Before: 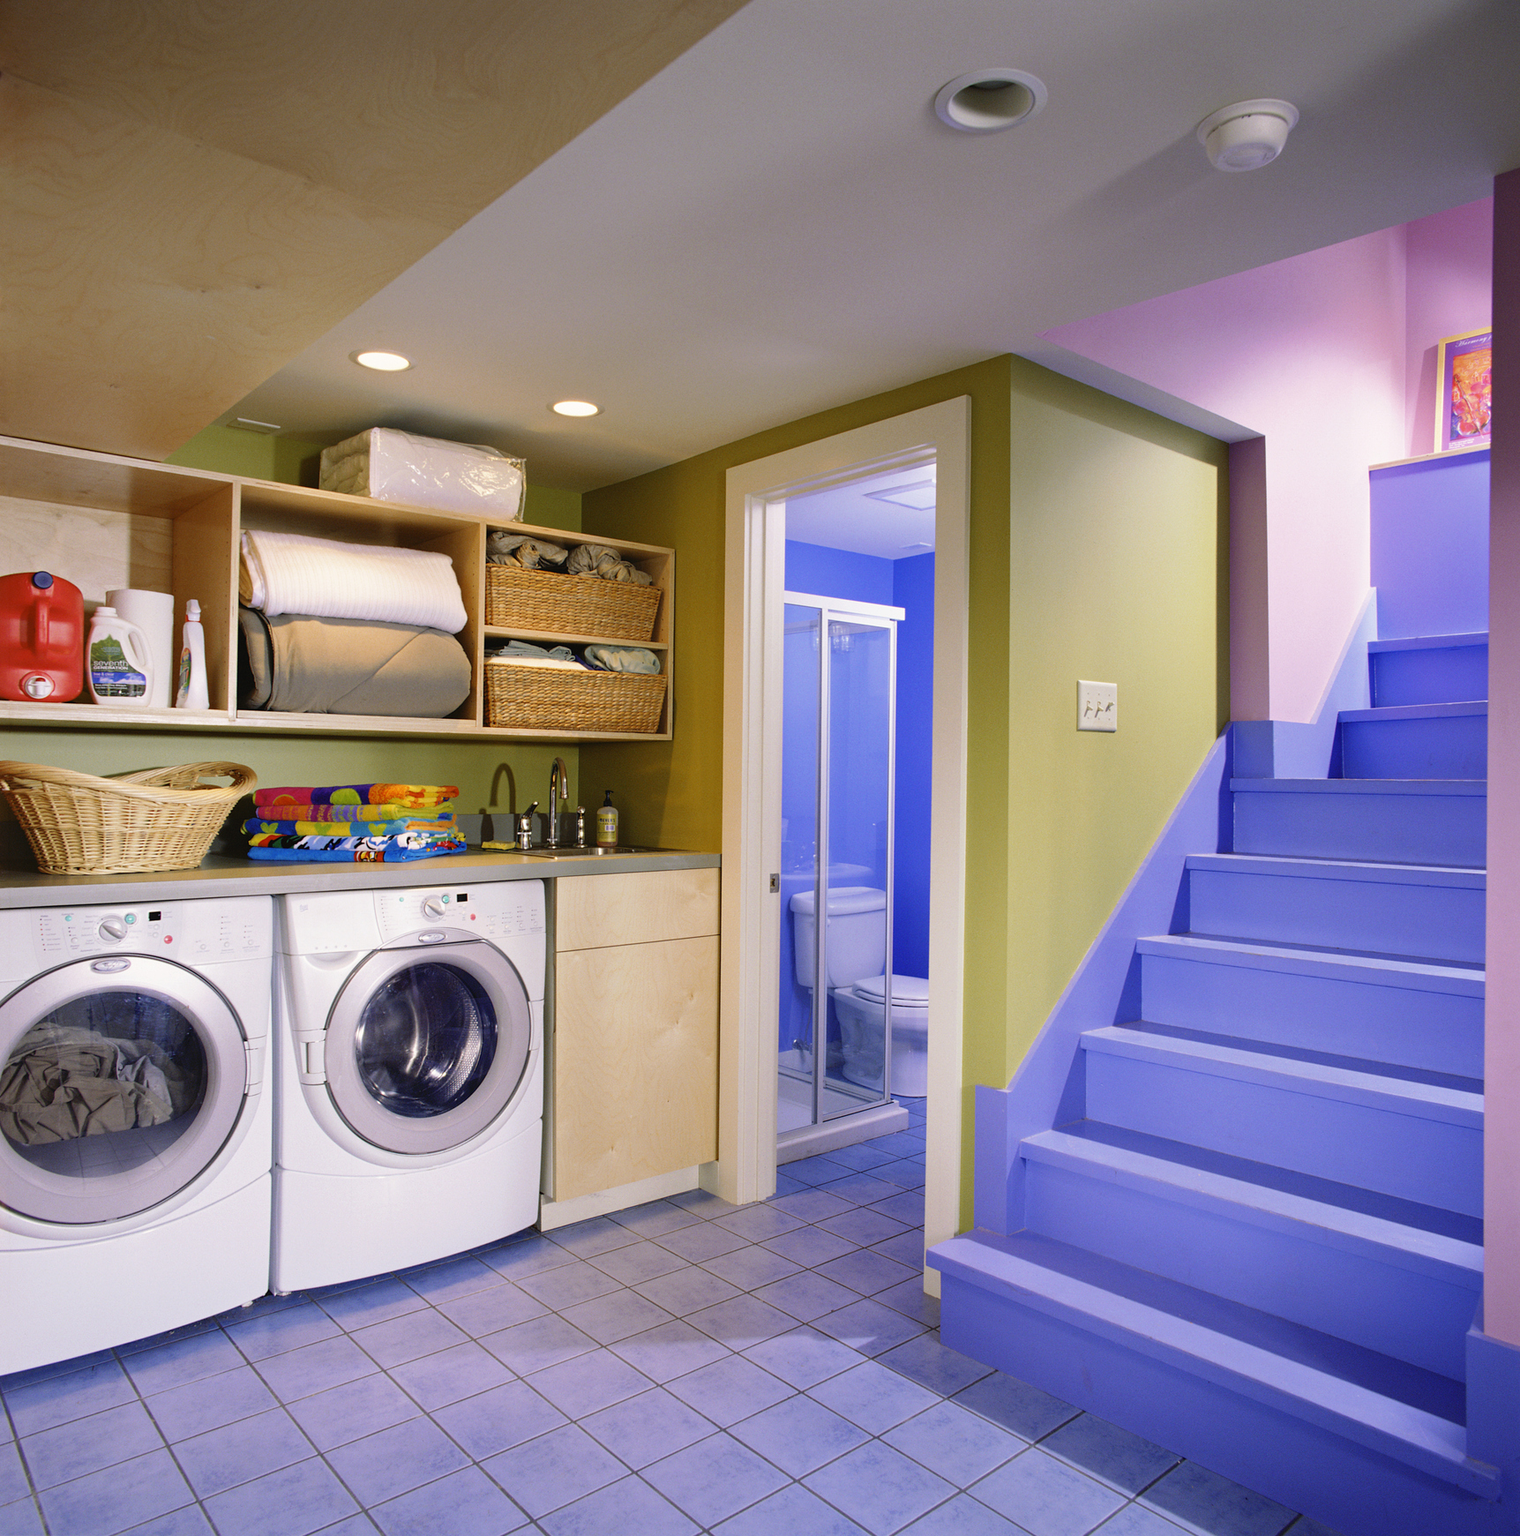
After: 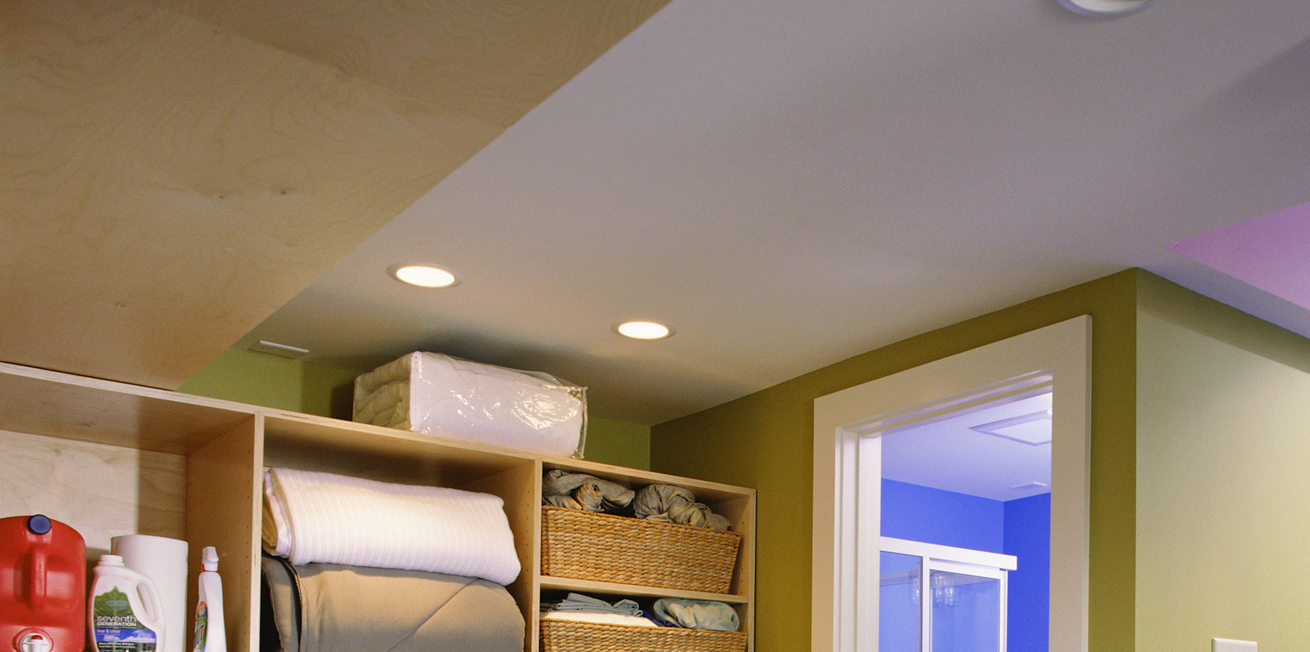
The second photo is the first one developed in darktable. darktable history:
crop: left 0.547%, top 7.643%, right 23.411%, bottom 54.854%
